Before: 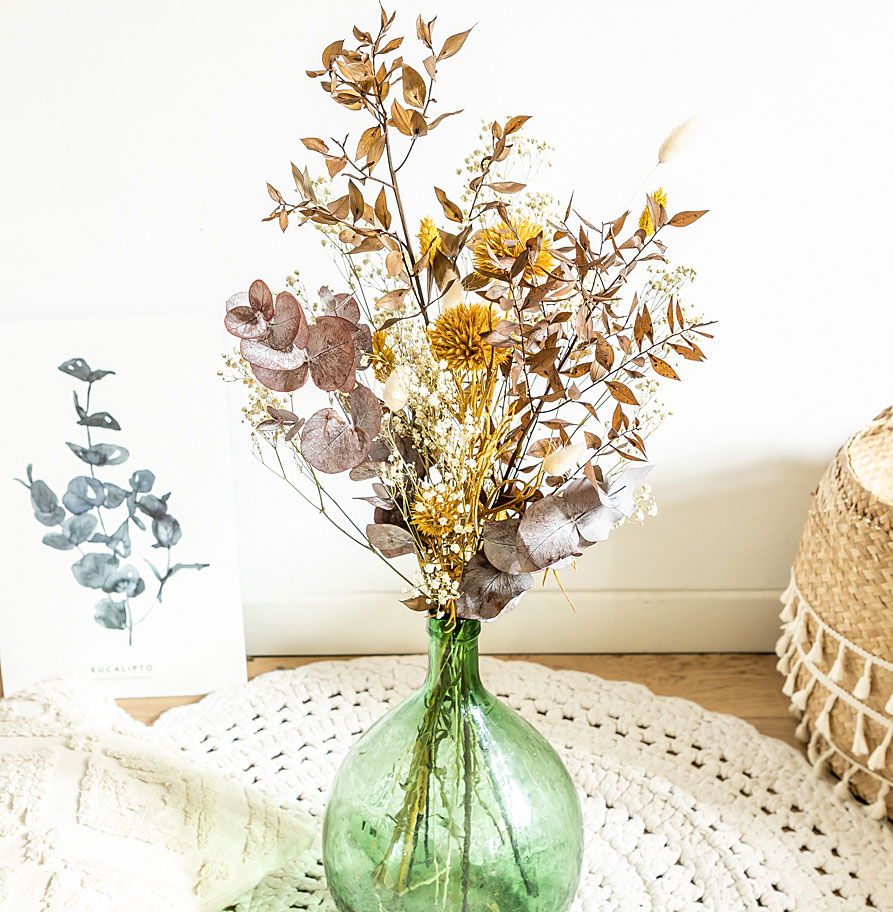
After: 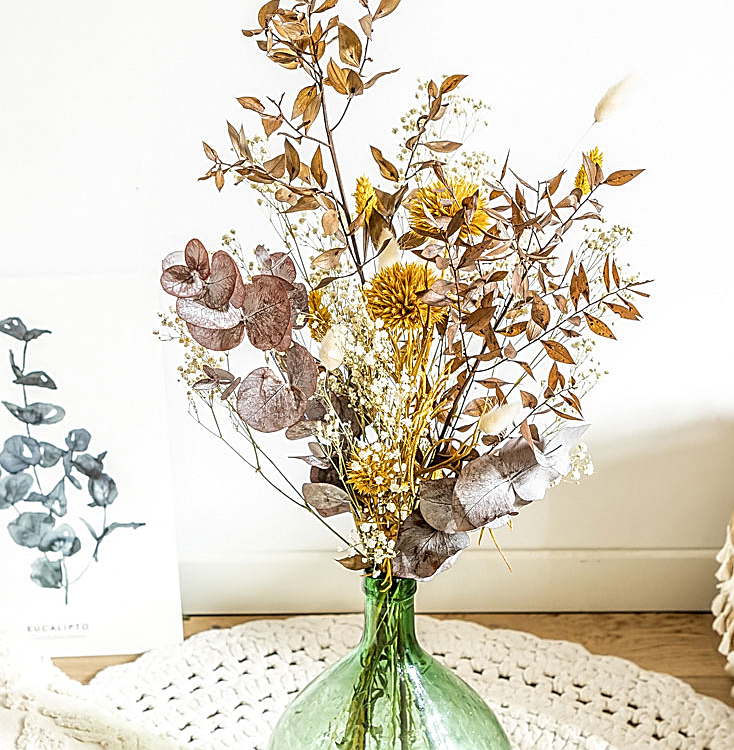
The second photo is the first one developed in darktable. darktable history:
local contrast: detail 130%
crop and rotate: left 7.196%, top 4.574%, right 10.605%, bottom 13.178%
sharpen: on, module defaults
